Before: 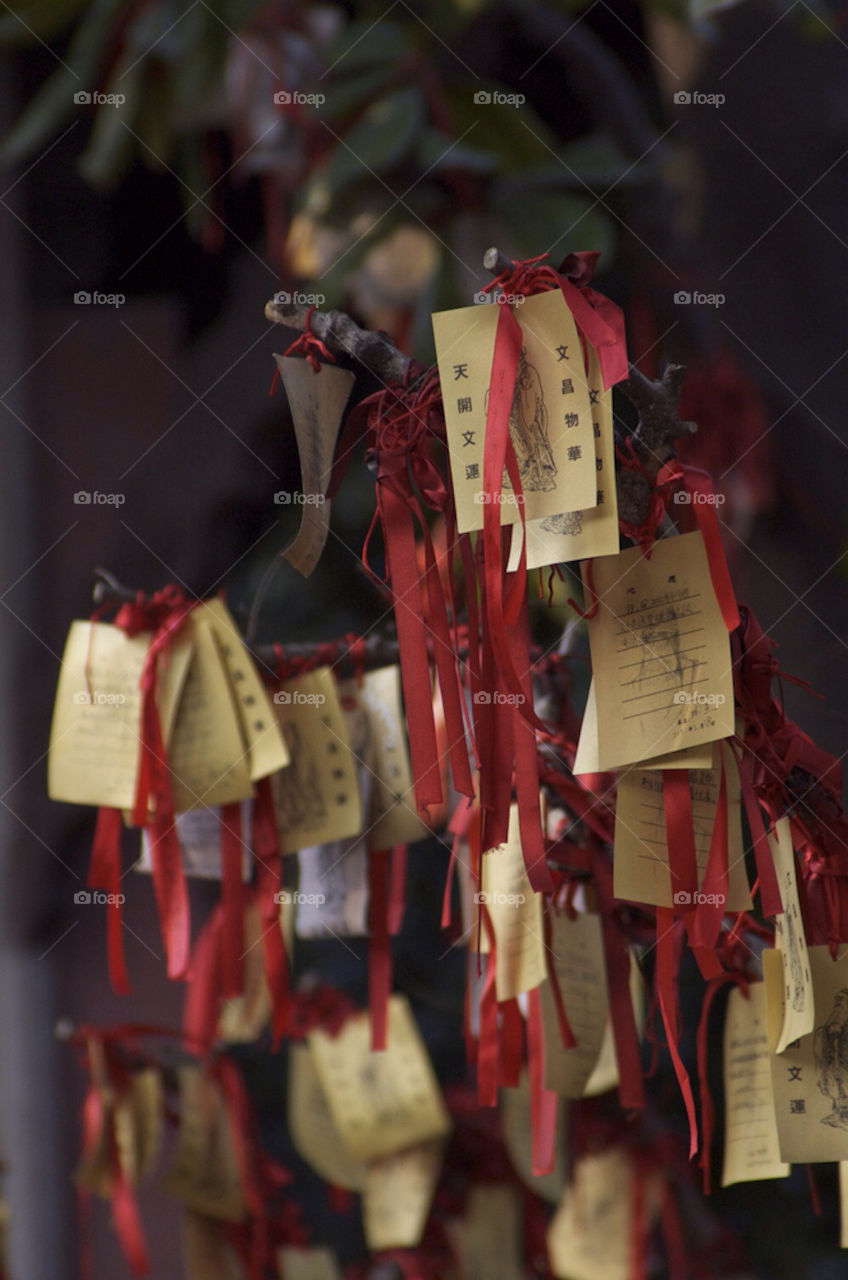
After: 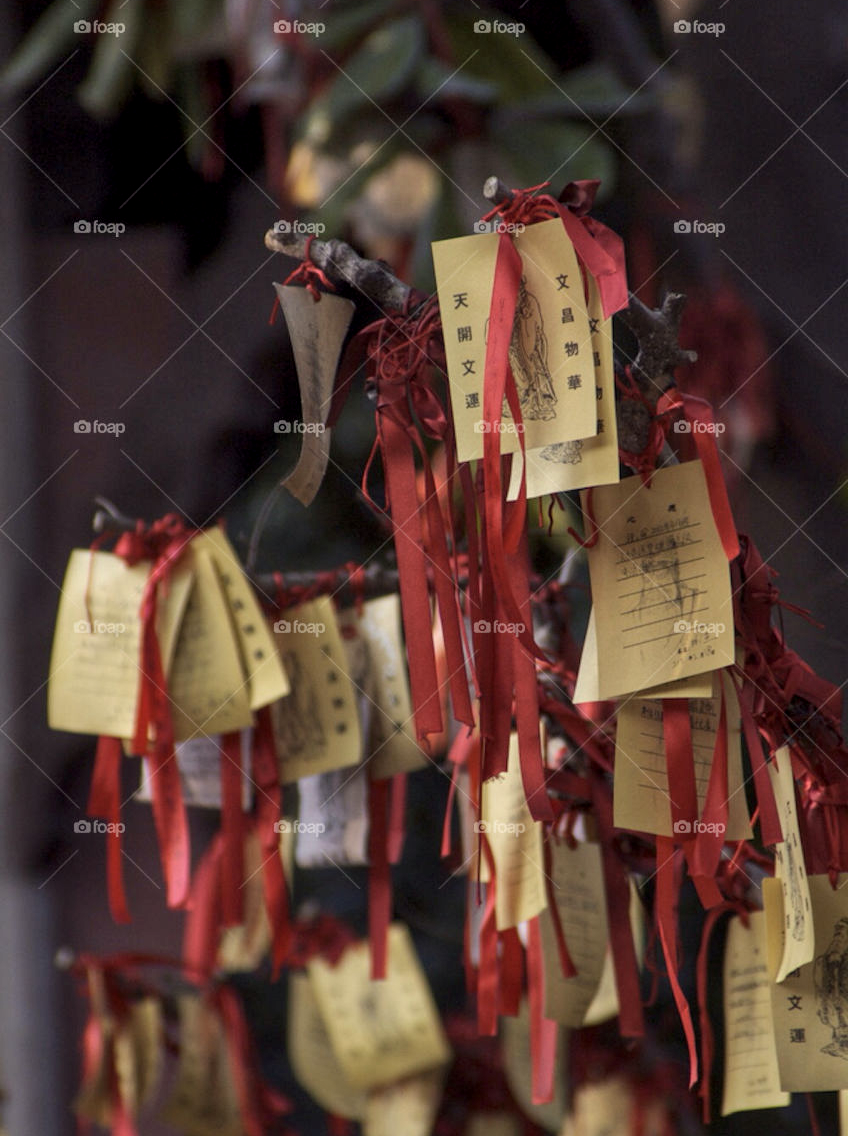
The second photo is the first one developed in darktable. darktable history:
color correction: highlights b* 3
crop and rotate: top 5.609%, bottom 5.609%
shadows and highlights: shadows 37.27, highlights -28.18, soften with gaussian
local contrast: on, module defaults
